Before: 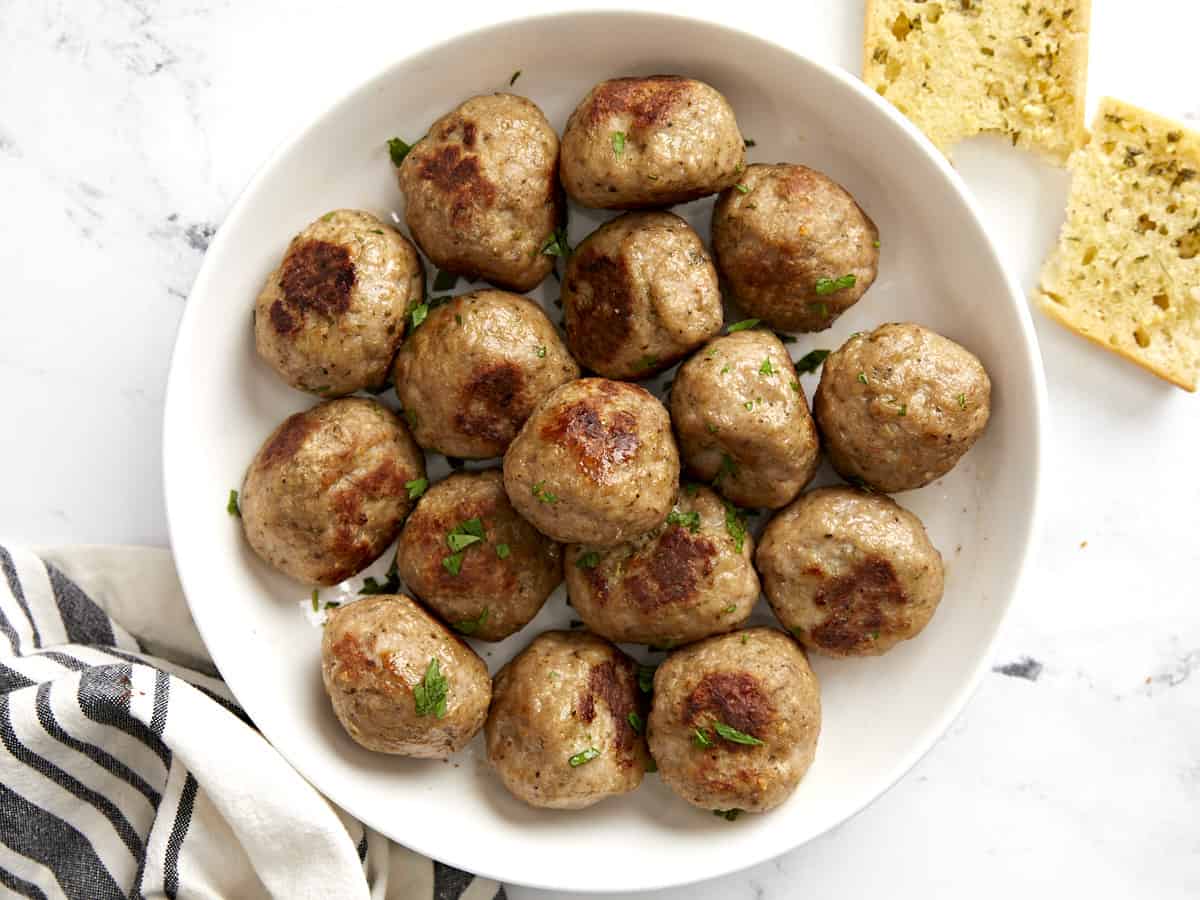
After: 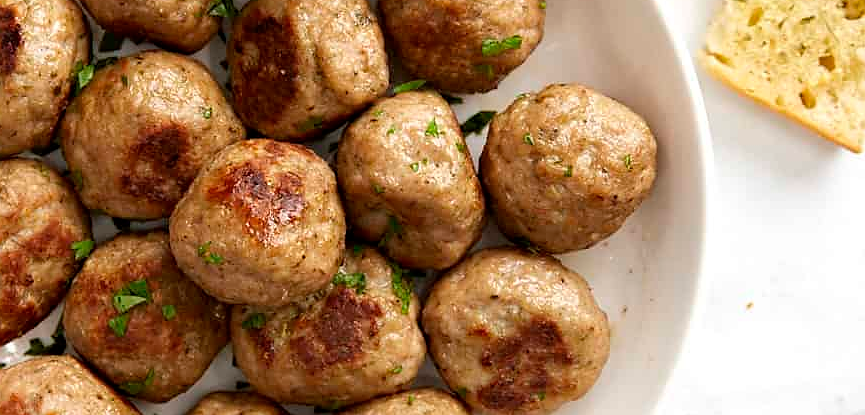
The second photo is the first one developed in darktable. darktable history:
sharpen: radius 0.975, amount 0.61
crop and rotate: left 27.861%, top 26.595%, bottom 27.219%
exposure: compensate highlight preservation false
